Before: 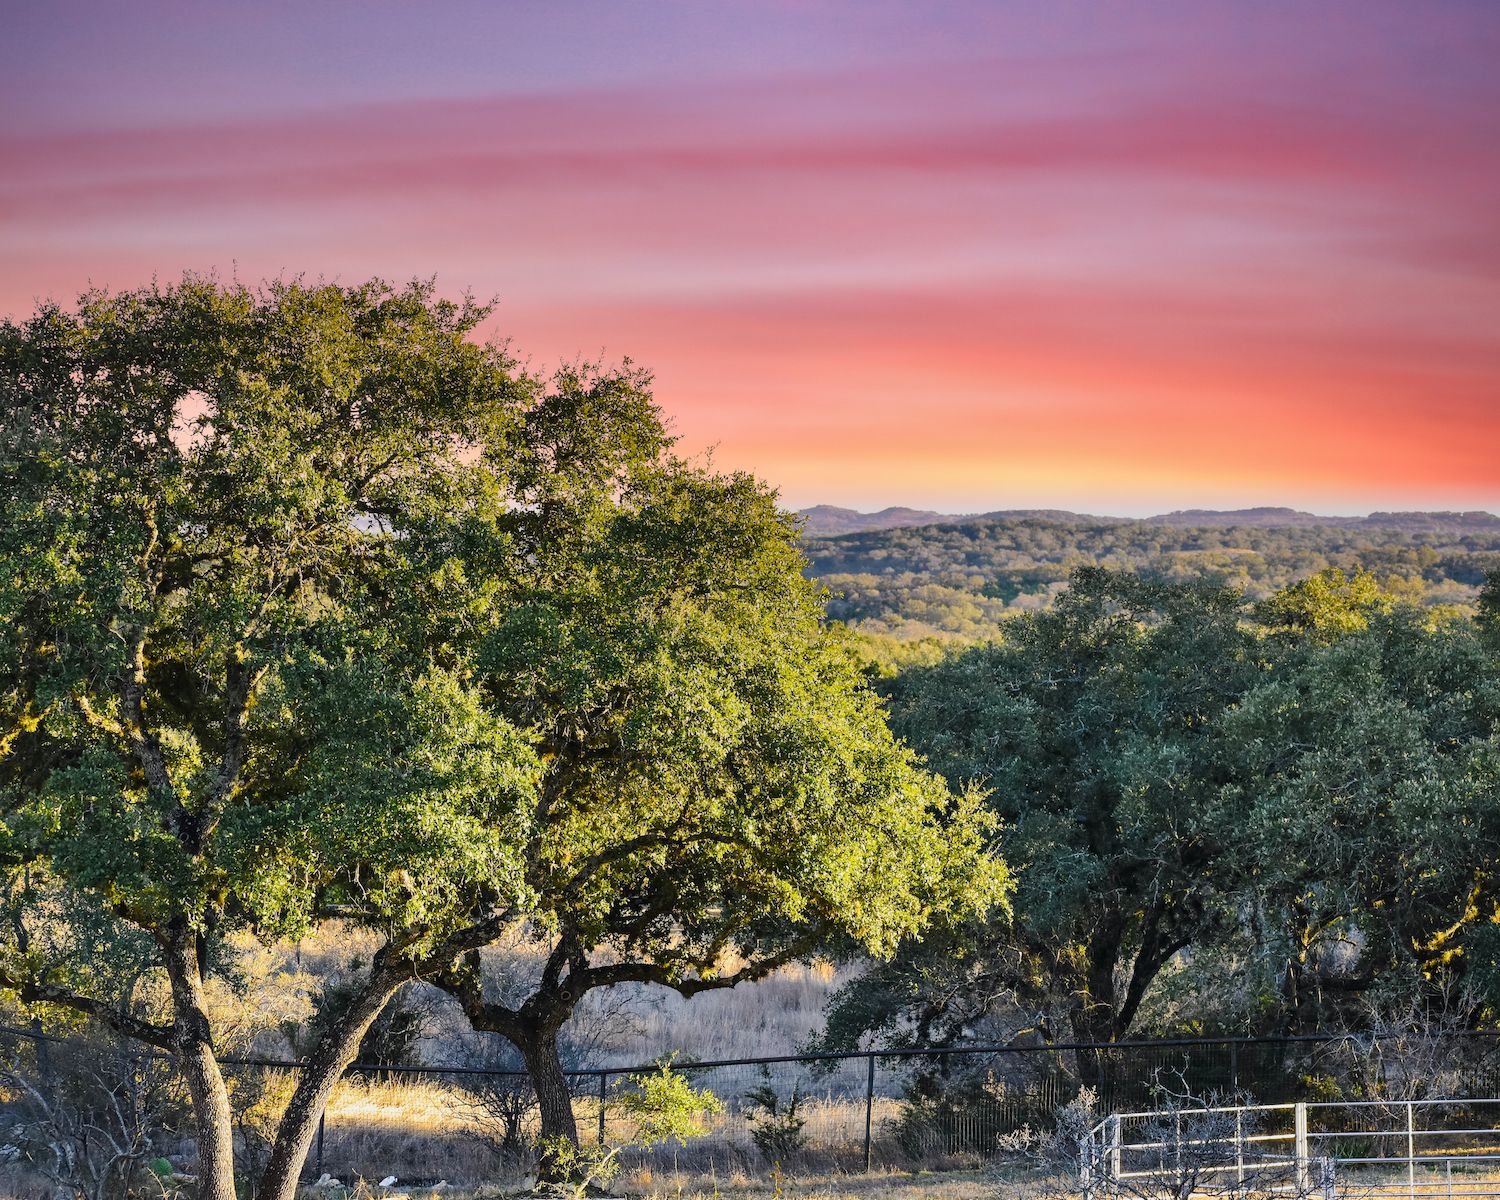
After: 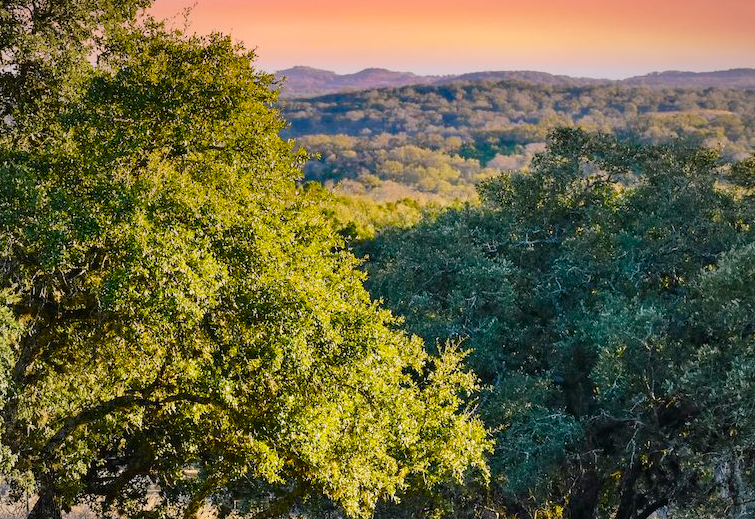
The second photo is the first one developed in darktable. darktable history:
crop: left 34.903%, top 36.599%, right 14.755%, bottom 20.1%
vignetting: fall-off start 67.15%, brightness -0.185, saturation -0.296, width/height ratio 1.018
color balance rgb: power › hue 329.5°, highlights gain › chroma 1.521%, highlights gain › hue 307.1°, linear chroma grading › global chroma 9.9%, perceptual saturation grading › global saturation 20%, perceptual saturation grading › highlights -25.547%, perceptual saturation grading › shadows 50.244%, perceptual brilliance grading › global brilliance 1.943%, perceptual brilliance grading › highlights -3.581%, global vibrance 14.973%
